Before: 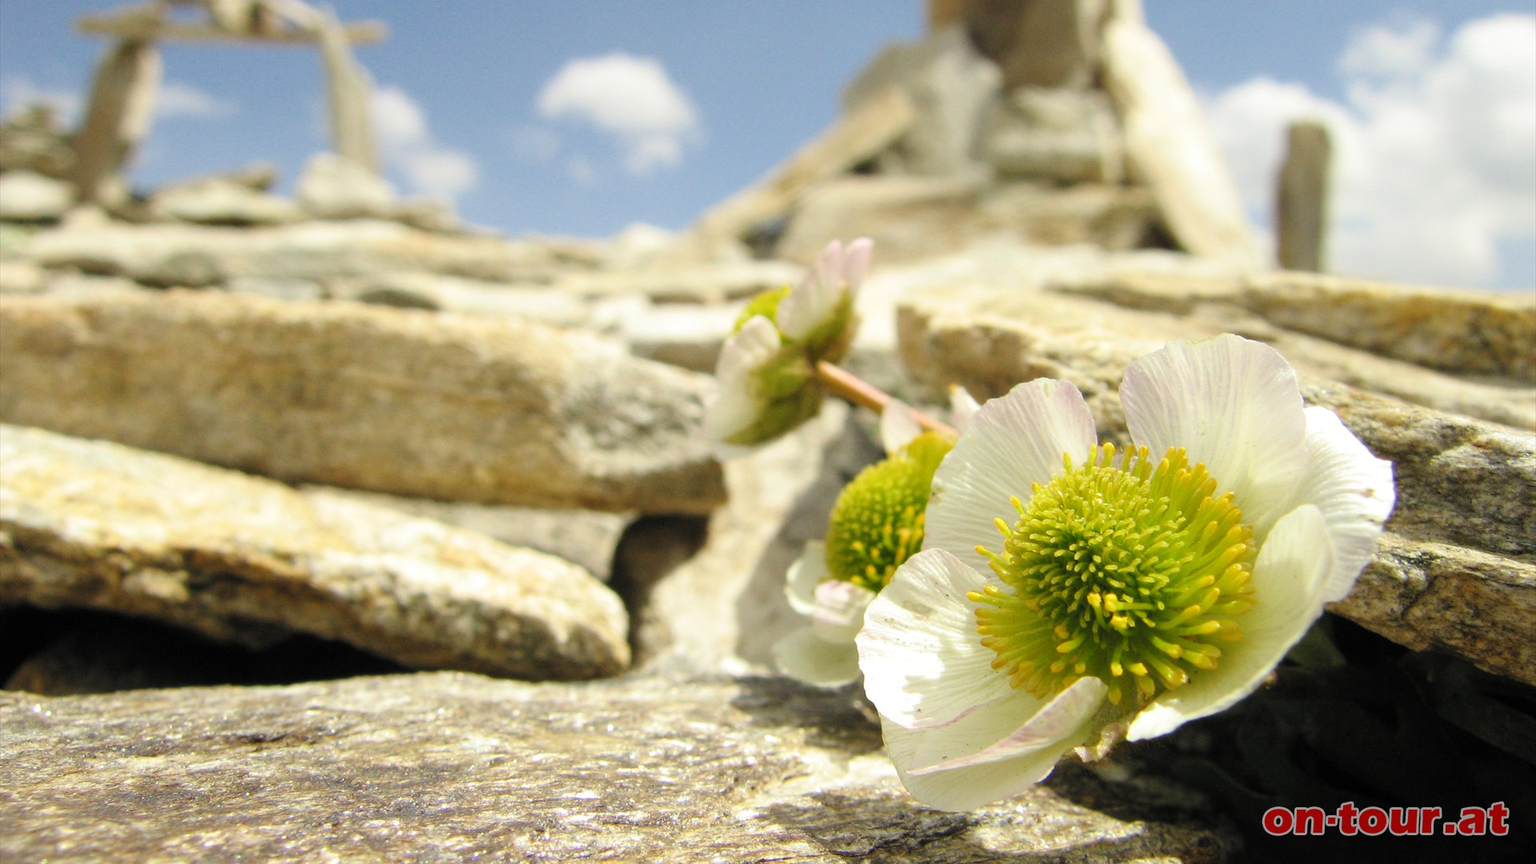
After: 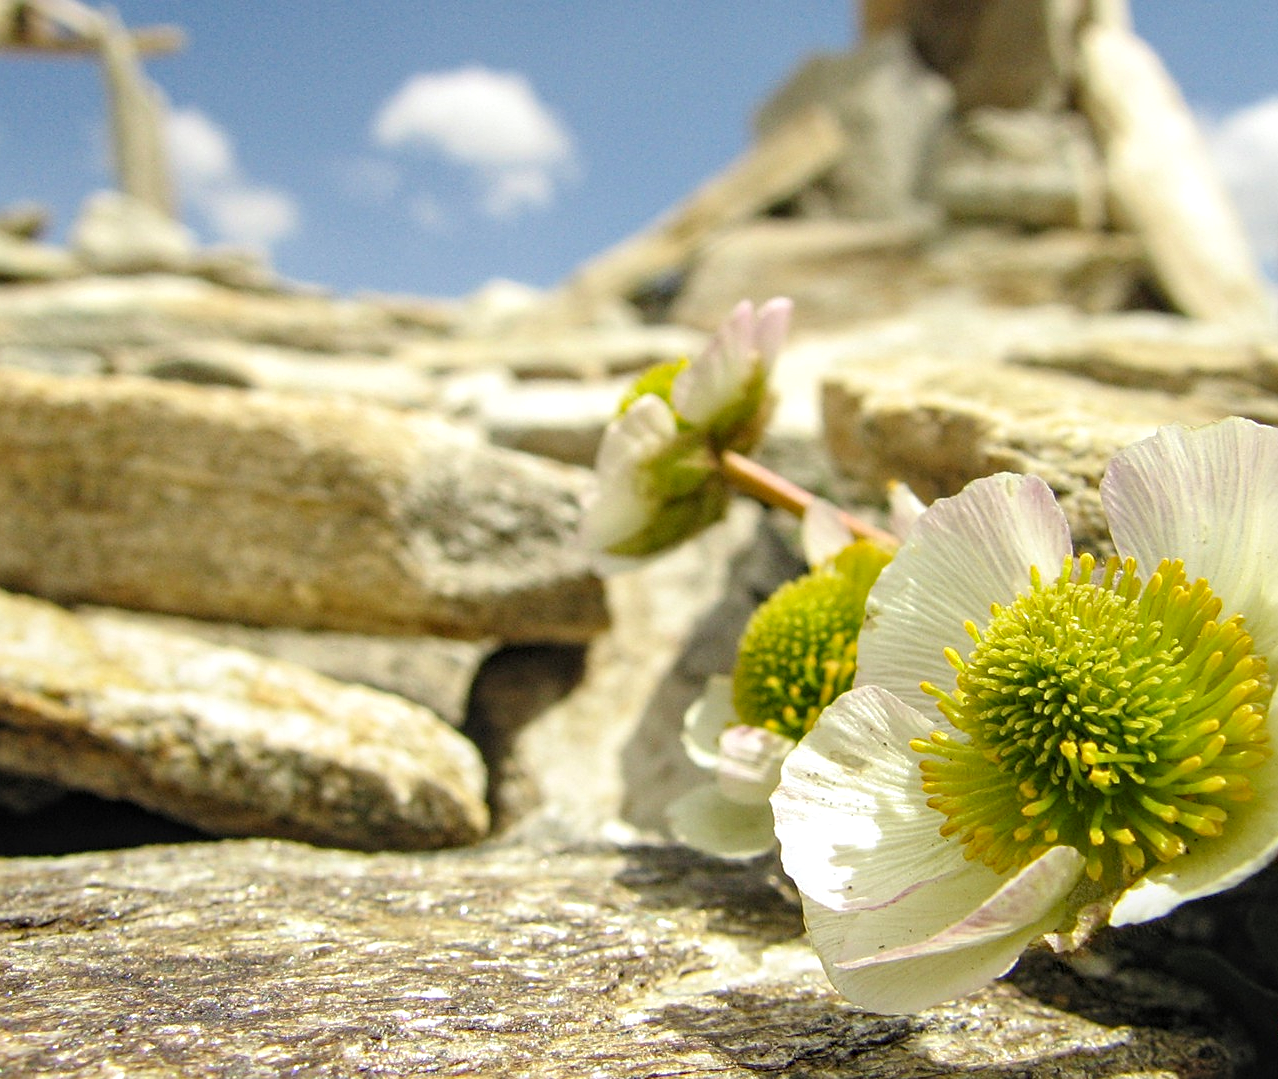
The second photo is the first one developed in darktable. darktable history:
sharpen: on, module defaults
crop and rotate: left 15.604%, right 17.791%
haze removal: compatibility mode true, adaptive false
local contrast: on, module defaults
